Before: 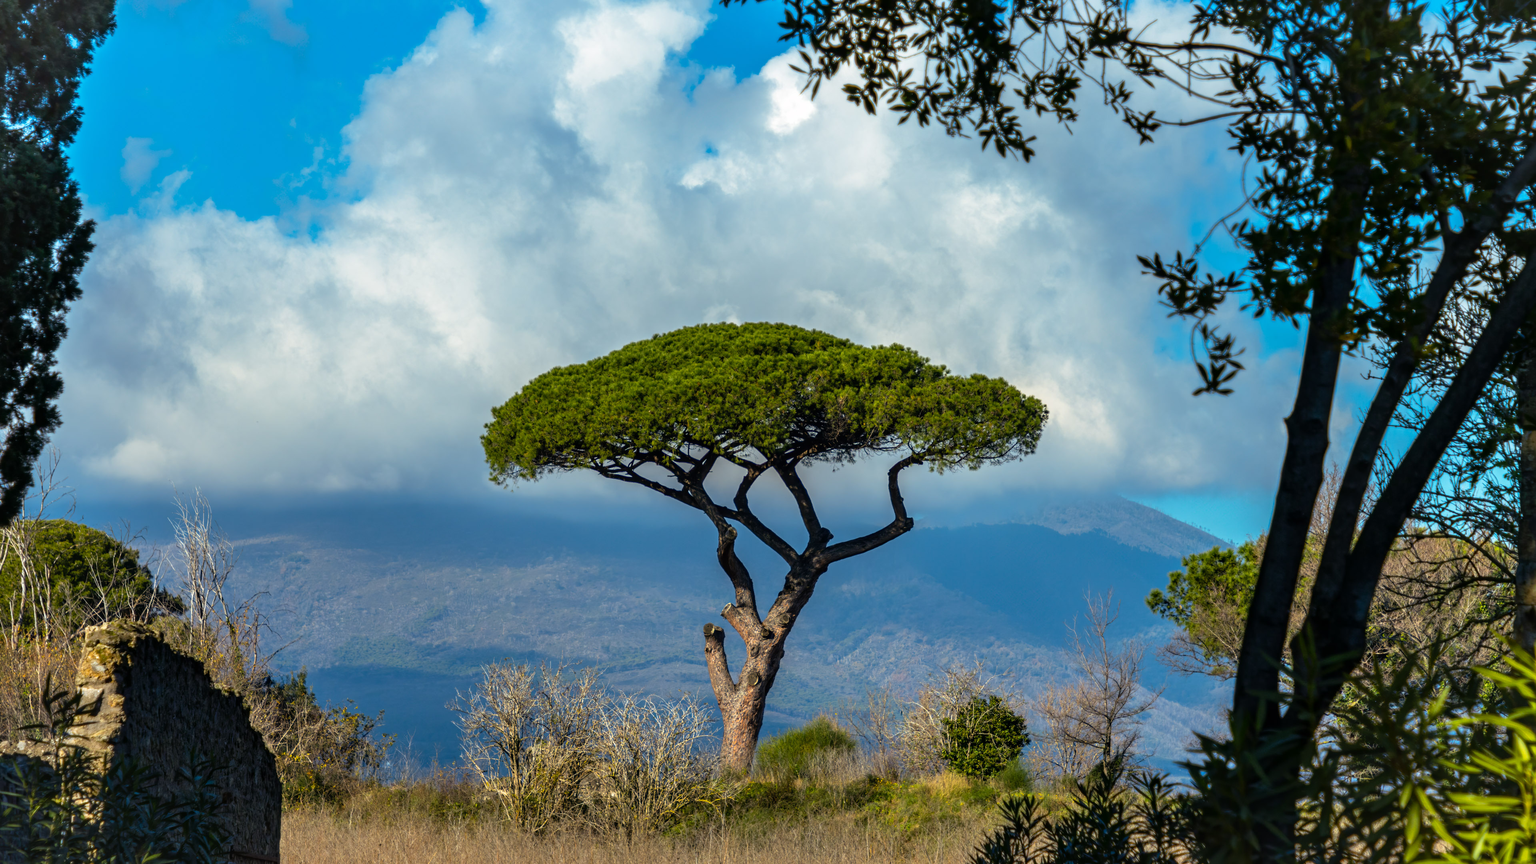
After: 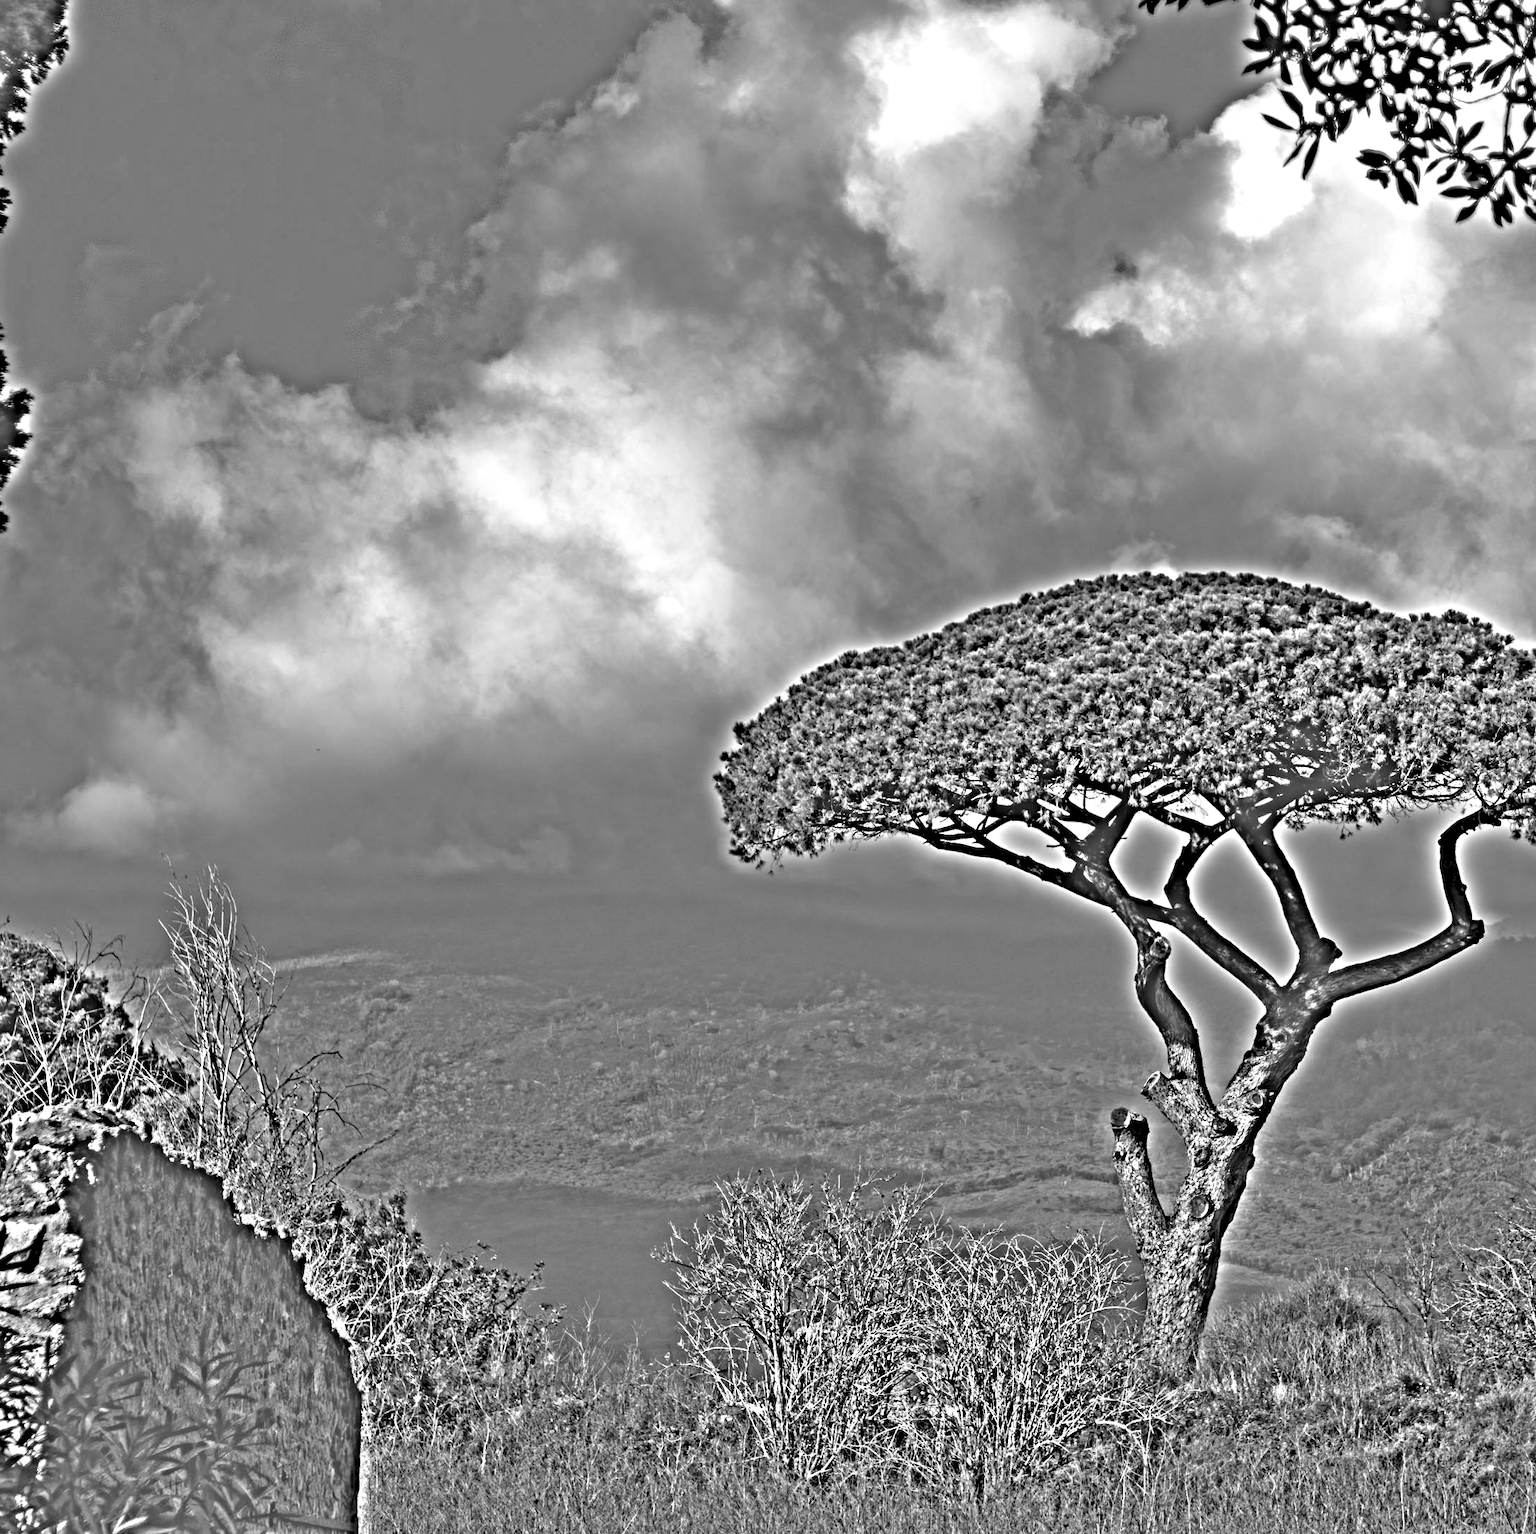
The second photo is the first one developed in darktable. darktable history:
exposure: exposure 1.2 EV, compensate highlight preservation false
highpass: sharpness 49.79%, contrast boost 49.79%
crop: left 5.114%, right 38.589%
color balance rgb: perceptual saturation grading › global saturation 35%, perceptual saturation grading › highlights -30%, perceptual saturation grading › shadows 35%, perceptual brilliance grading › global brilliance 3%, perceptual brilliance grading › highlights -3%, perceptual brilliance grading › shadows 3%
